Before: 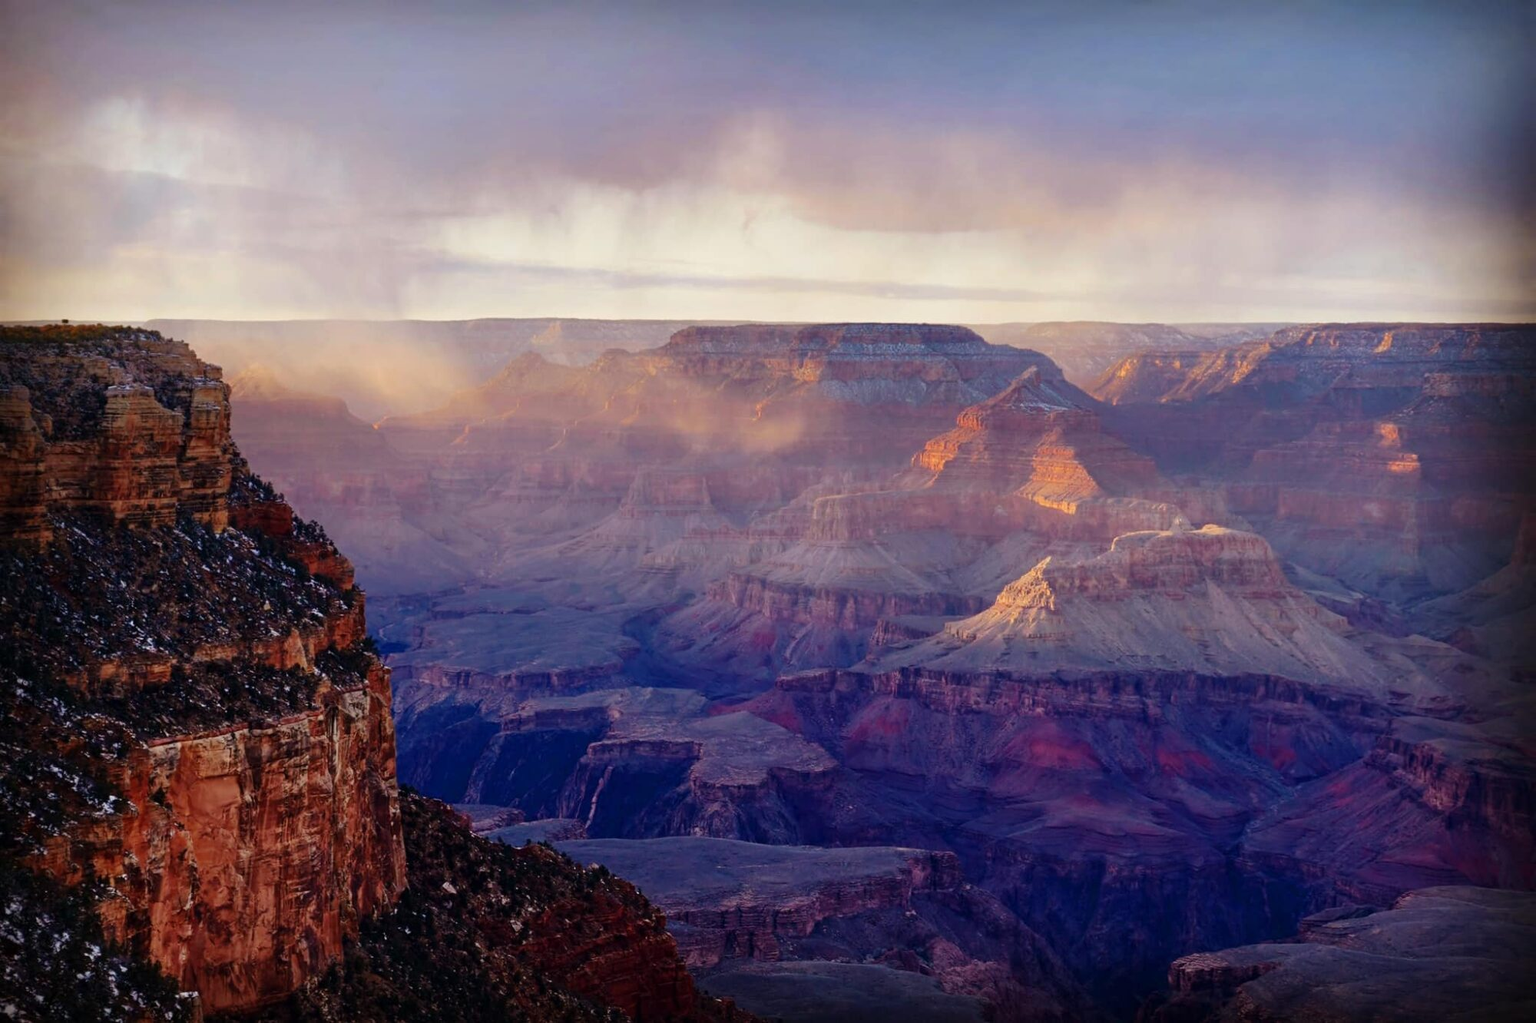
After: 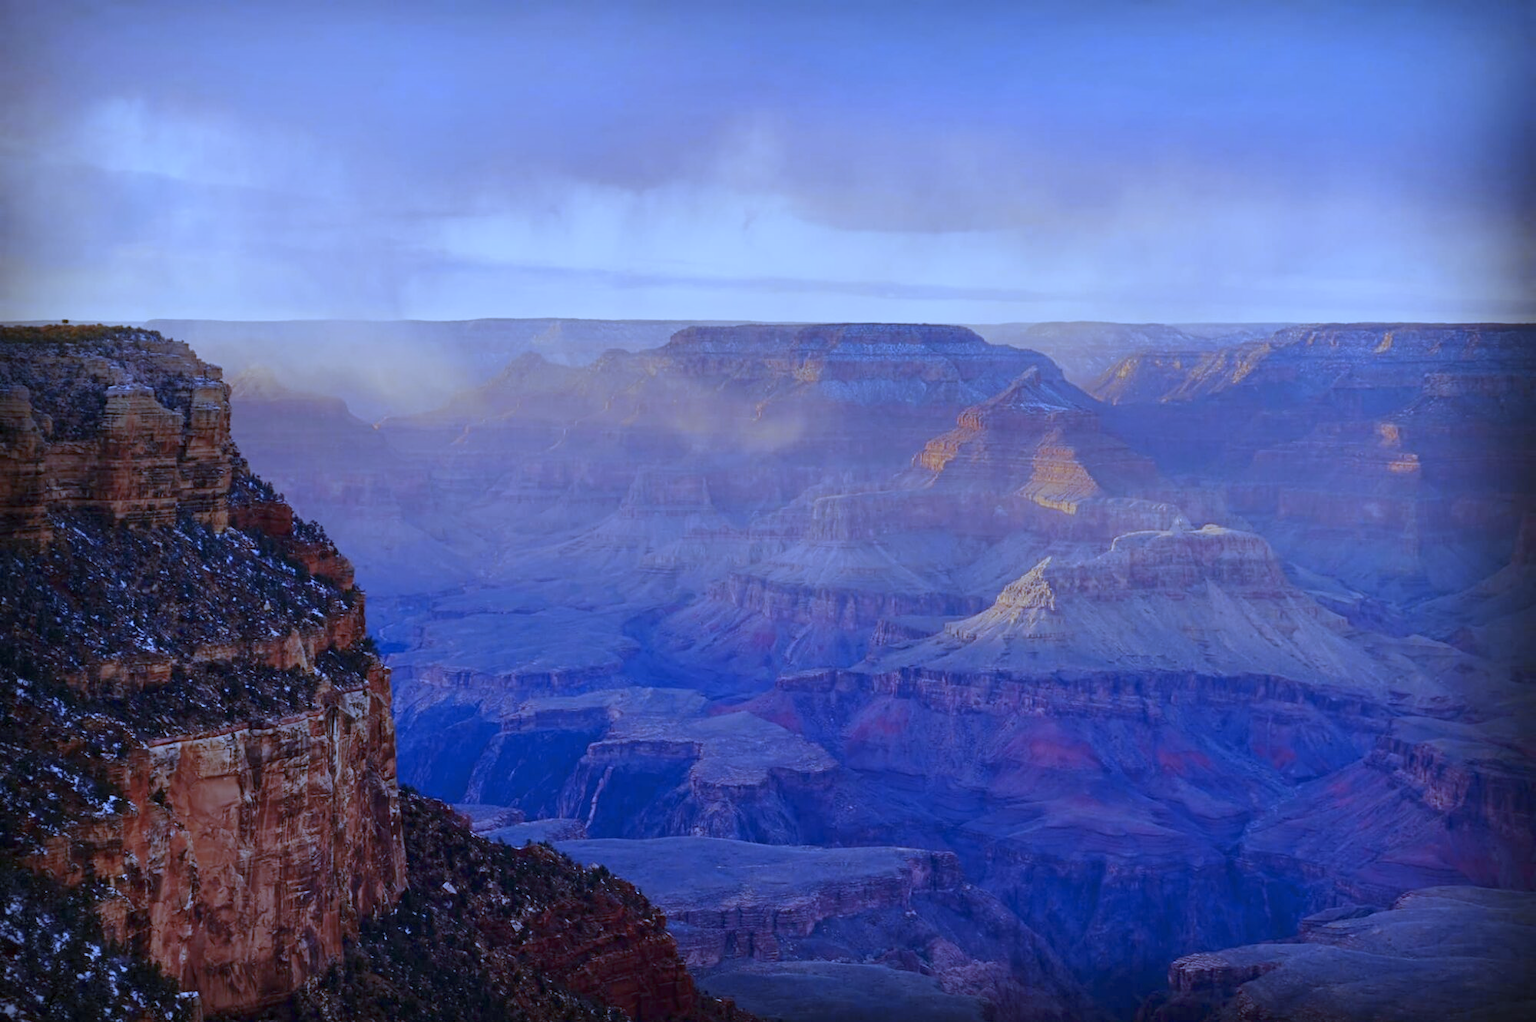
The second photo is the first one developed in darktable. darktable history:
color balance rgb: perceptual saturation grading › global saturation -27.94%, hue shift -2.27°, contrast -21.26%
white balance: red 0.766, blue 1.537
